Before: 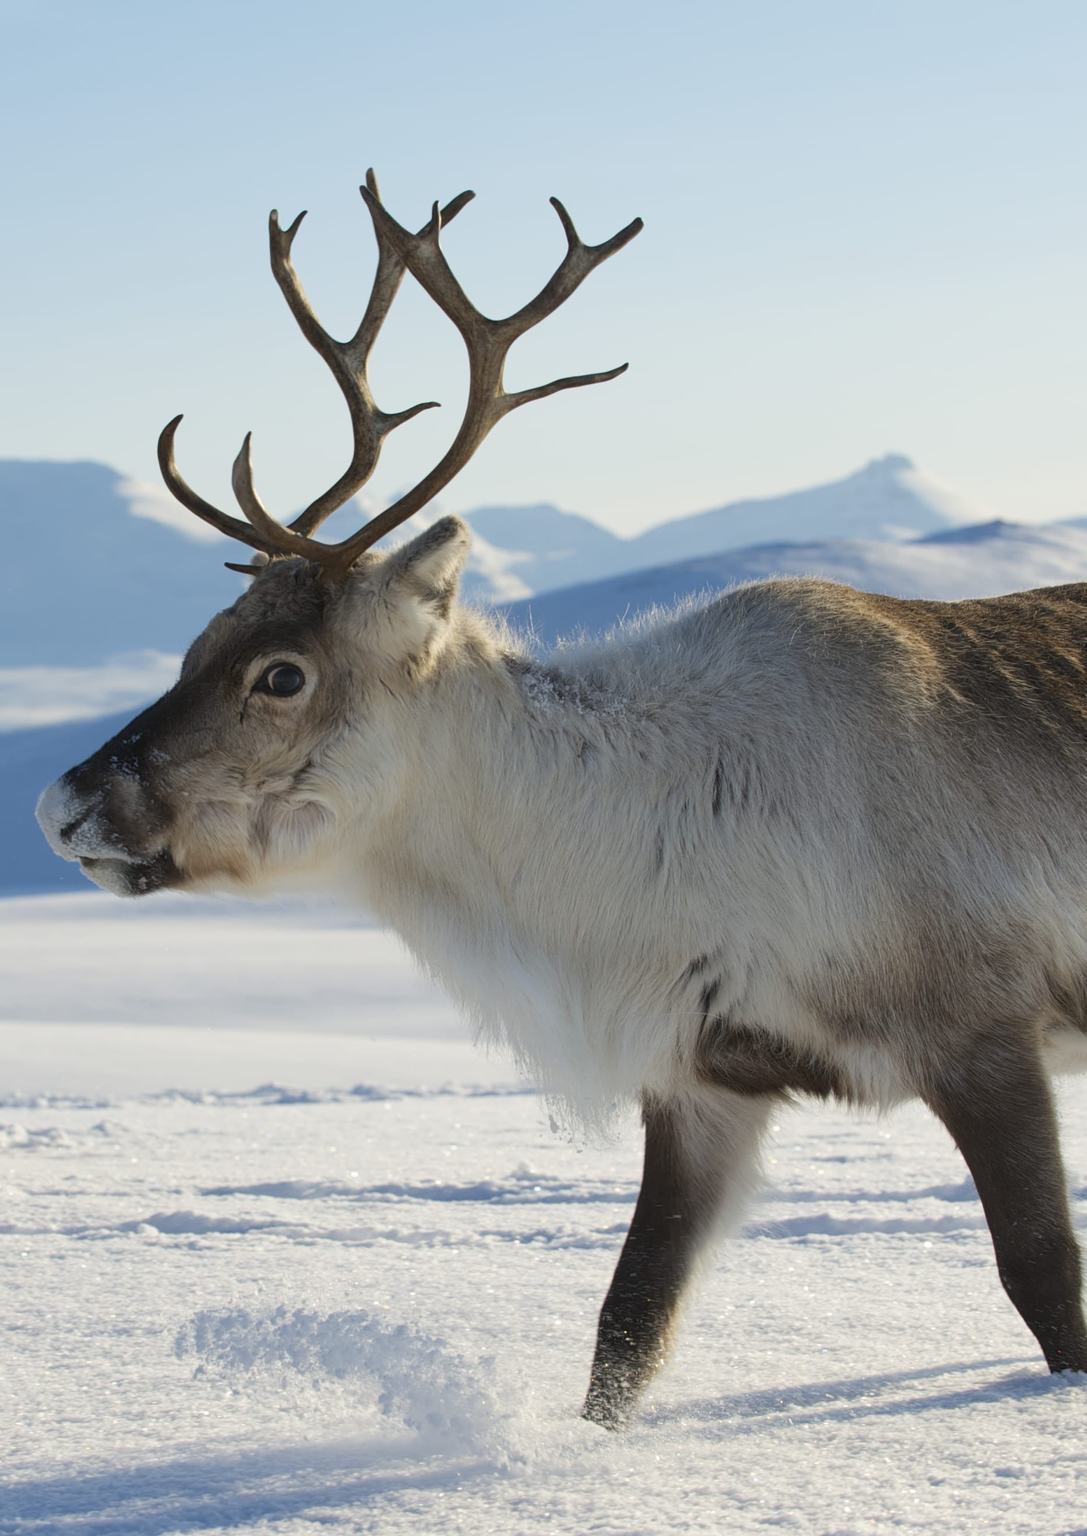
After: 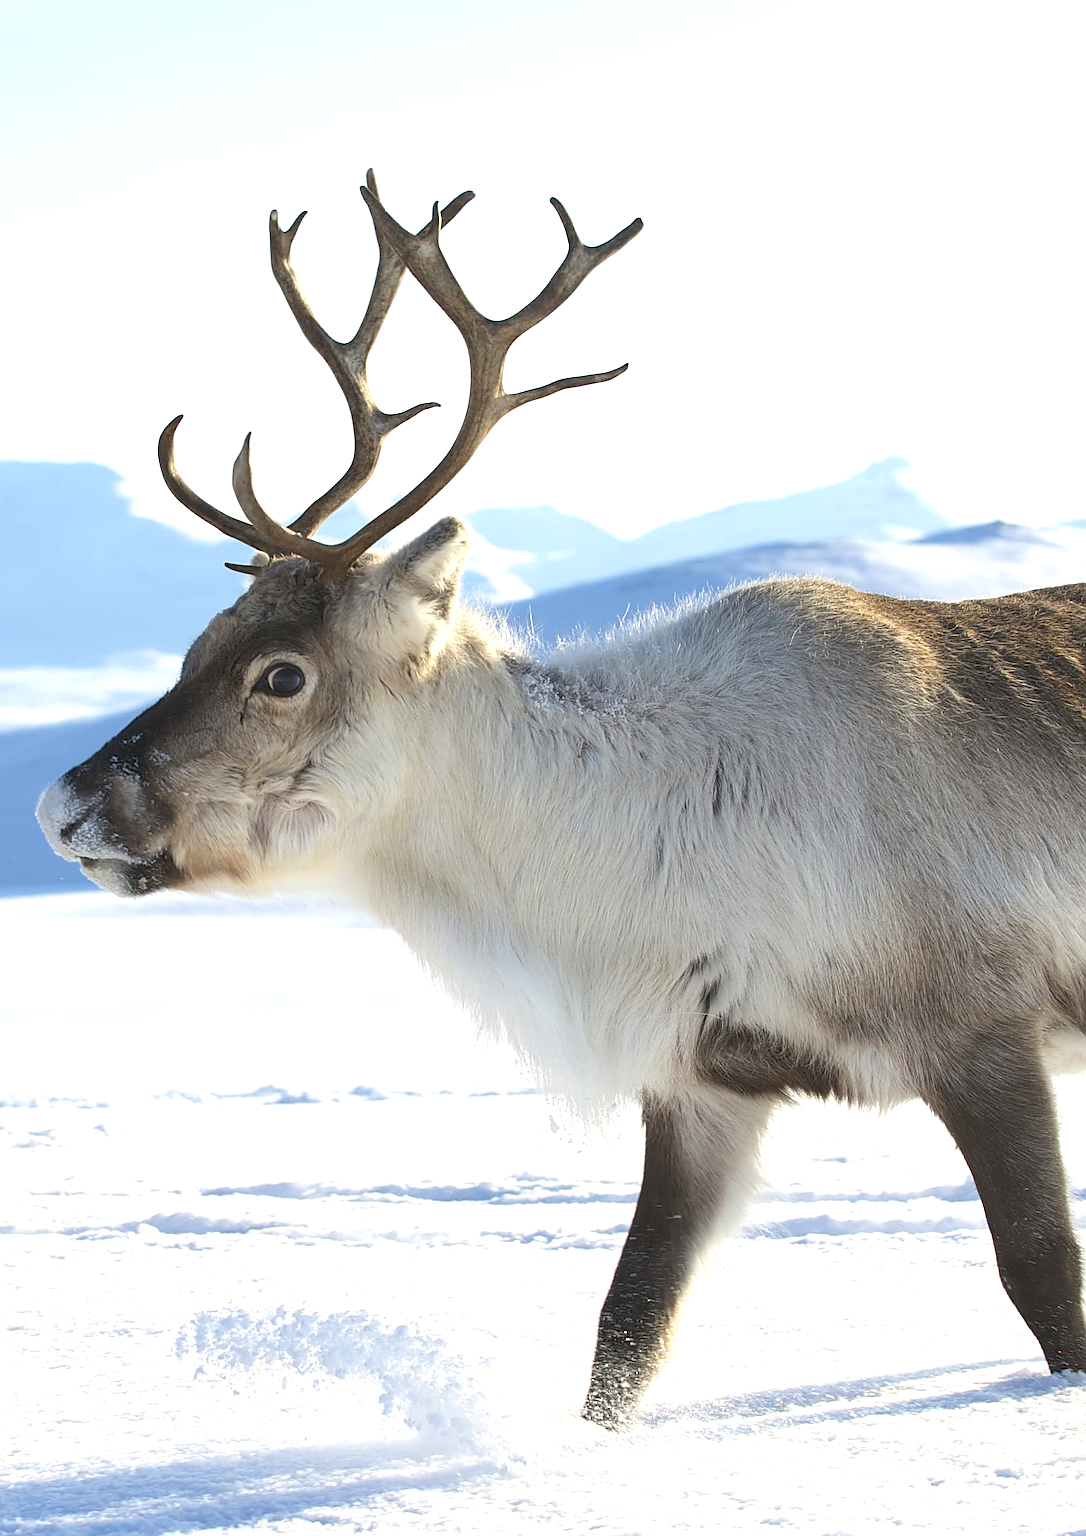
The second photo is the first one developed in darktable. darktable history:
exposure: black level correction 0, exposure 1 EV, compensate exposure bias true, compensate highlight preservation false
sharpen: radius 1.4, amount 1.25, threshold 0.7
